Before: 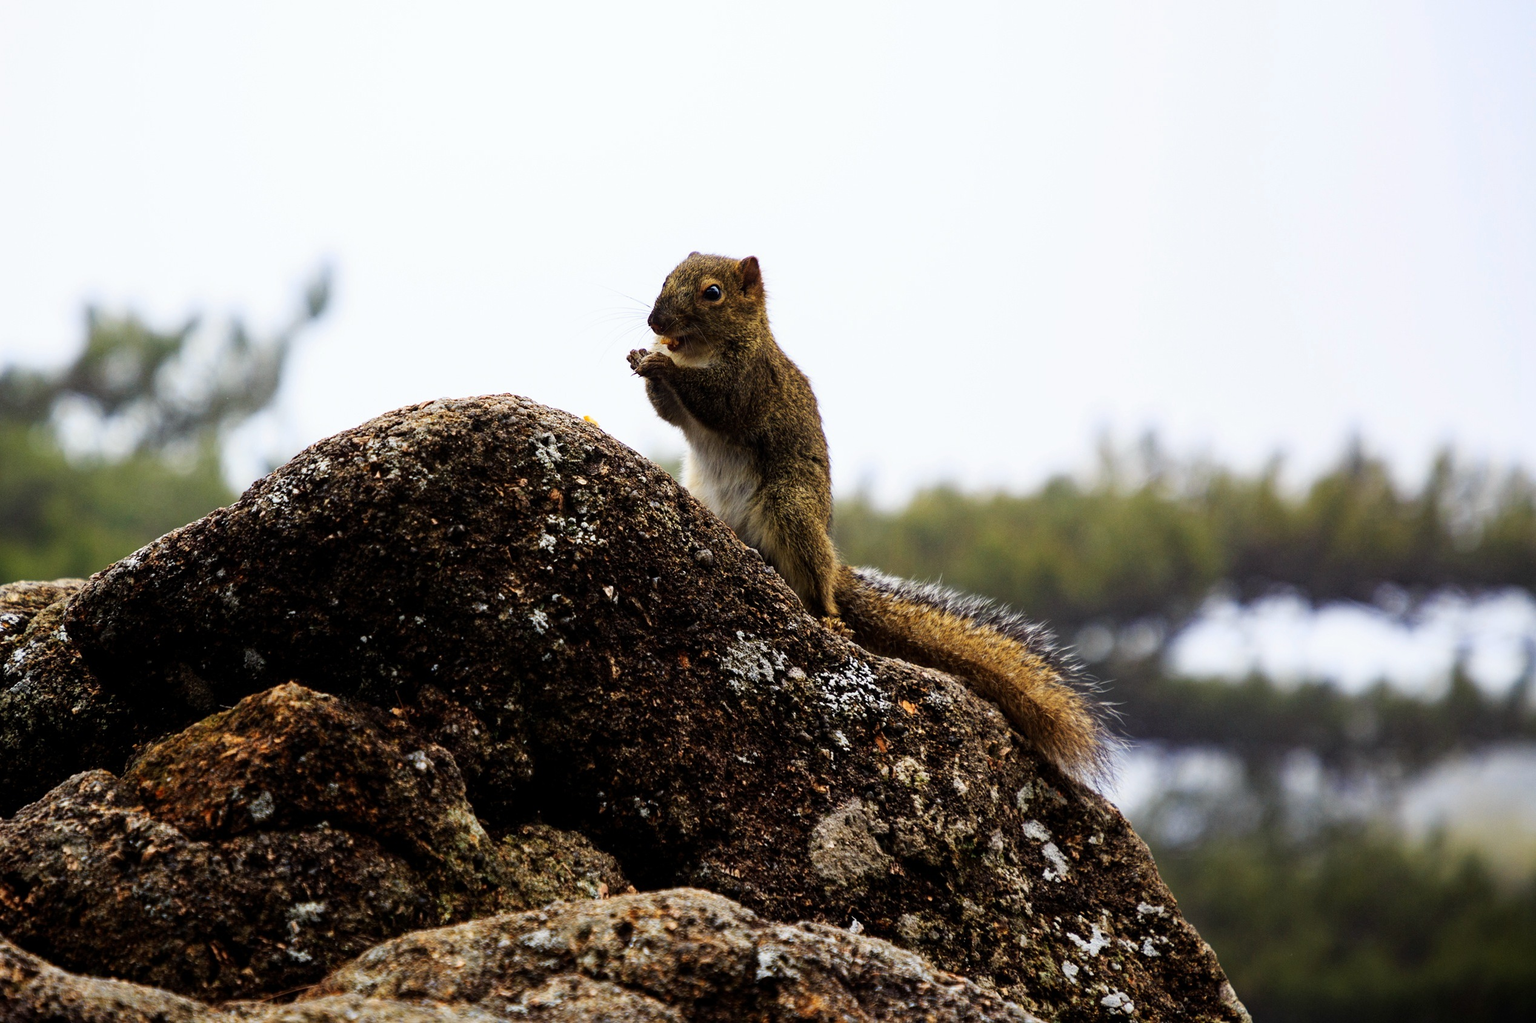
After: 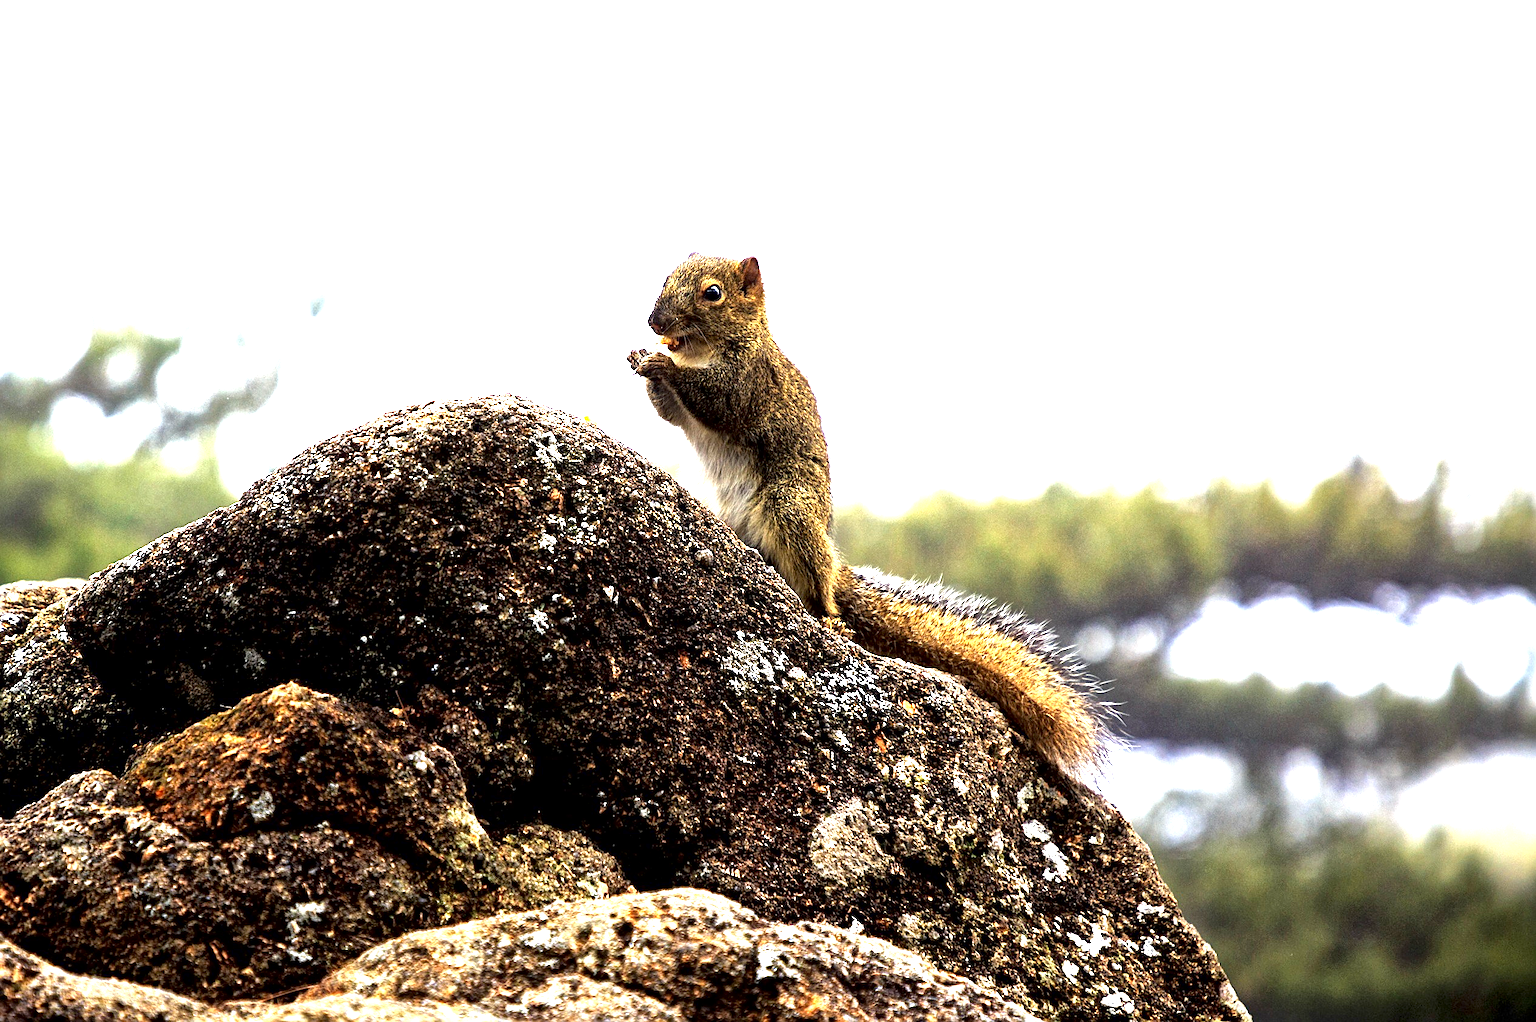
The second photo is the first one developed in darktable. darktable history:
sharpen: on, module defaults
local contrast: mode bilateral grid, contrast 20, coarseness 50, detail 161%, midtone range 0.2
exposure: black level correction 0.001, exposure 1.84 EV, compensate highlight preservation false
tone equalizer: on, module defaults
